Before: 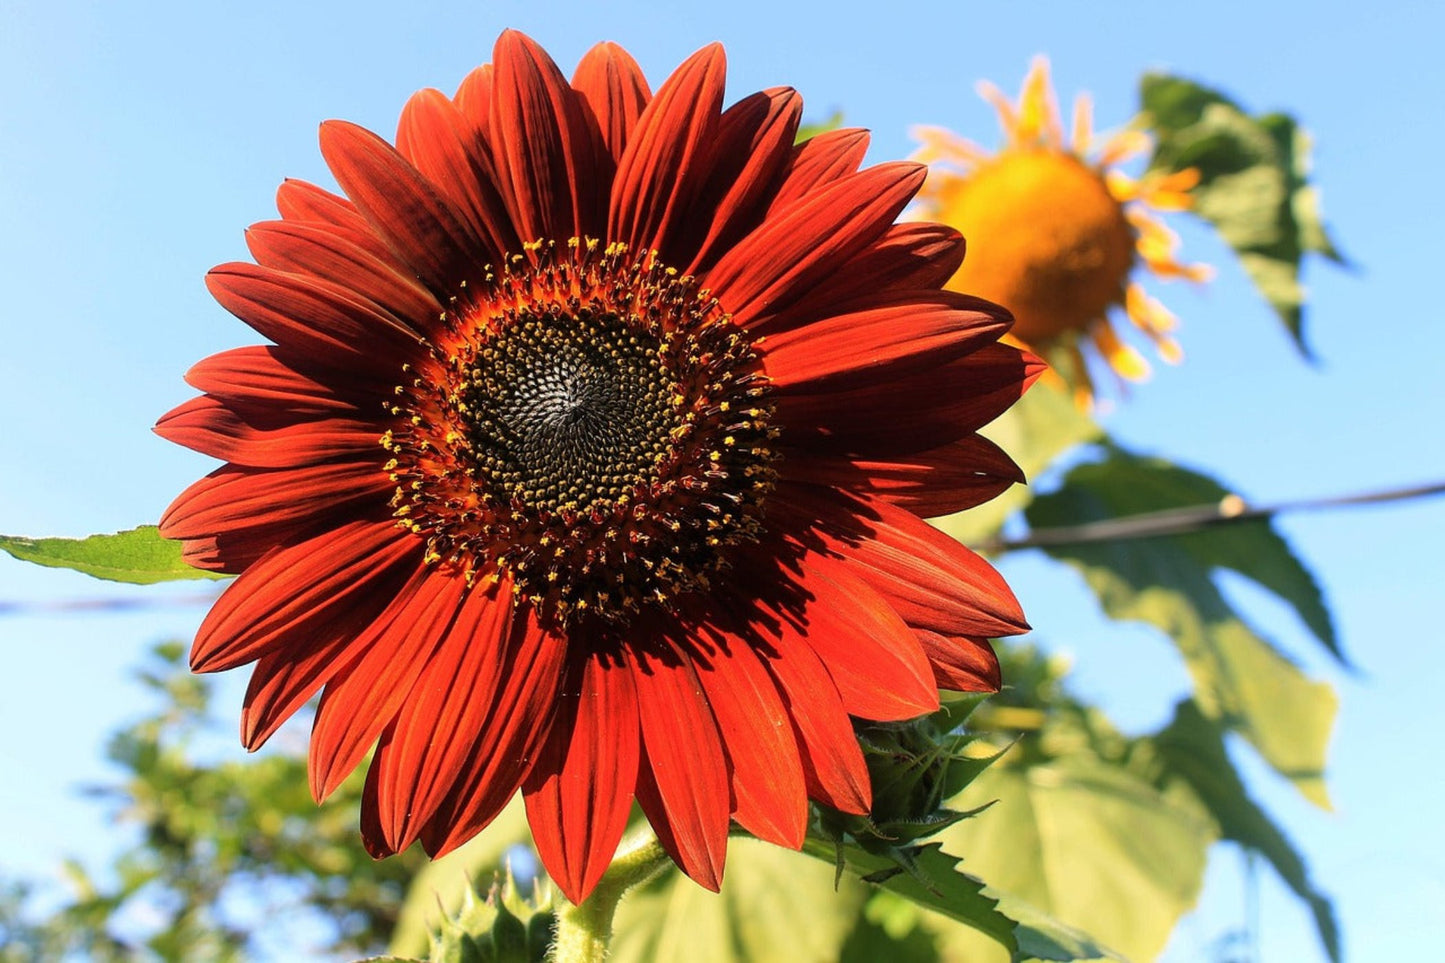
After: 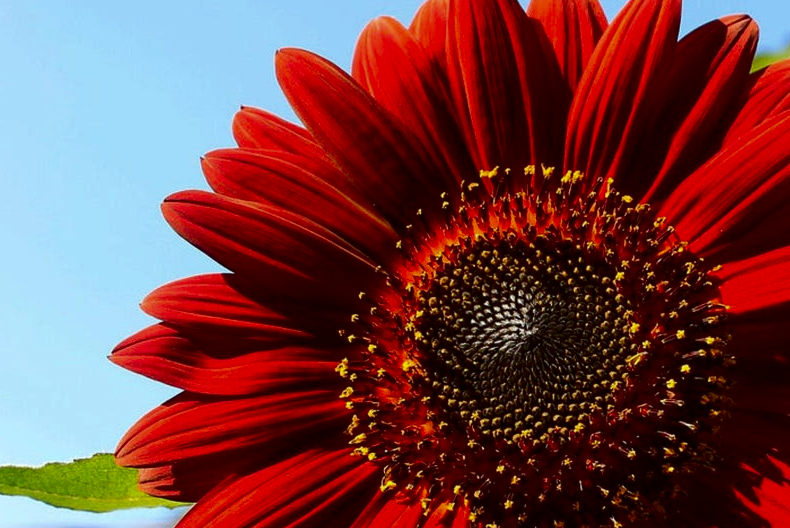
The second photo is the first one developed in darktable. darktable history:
crop and rotate: left 3.047%, top 7.509%, right 42.236%, bottom 37.598%
contrast brightness saturation: contrast 0.1, brightness -0.26, saturation 0.14
color correction: highlights a* -2.73, highlights b* -2.09, shadows a* 2.41, shadows b* 2.73
